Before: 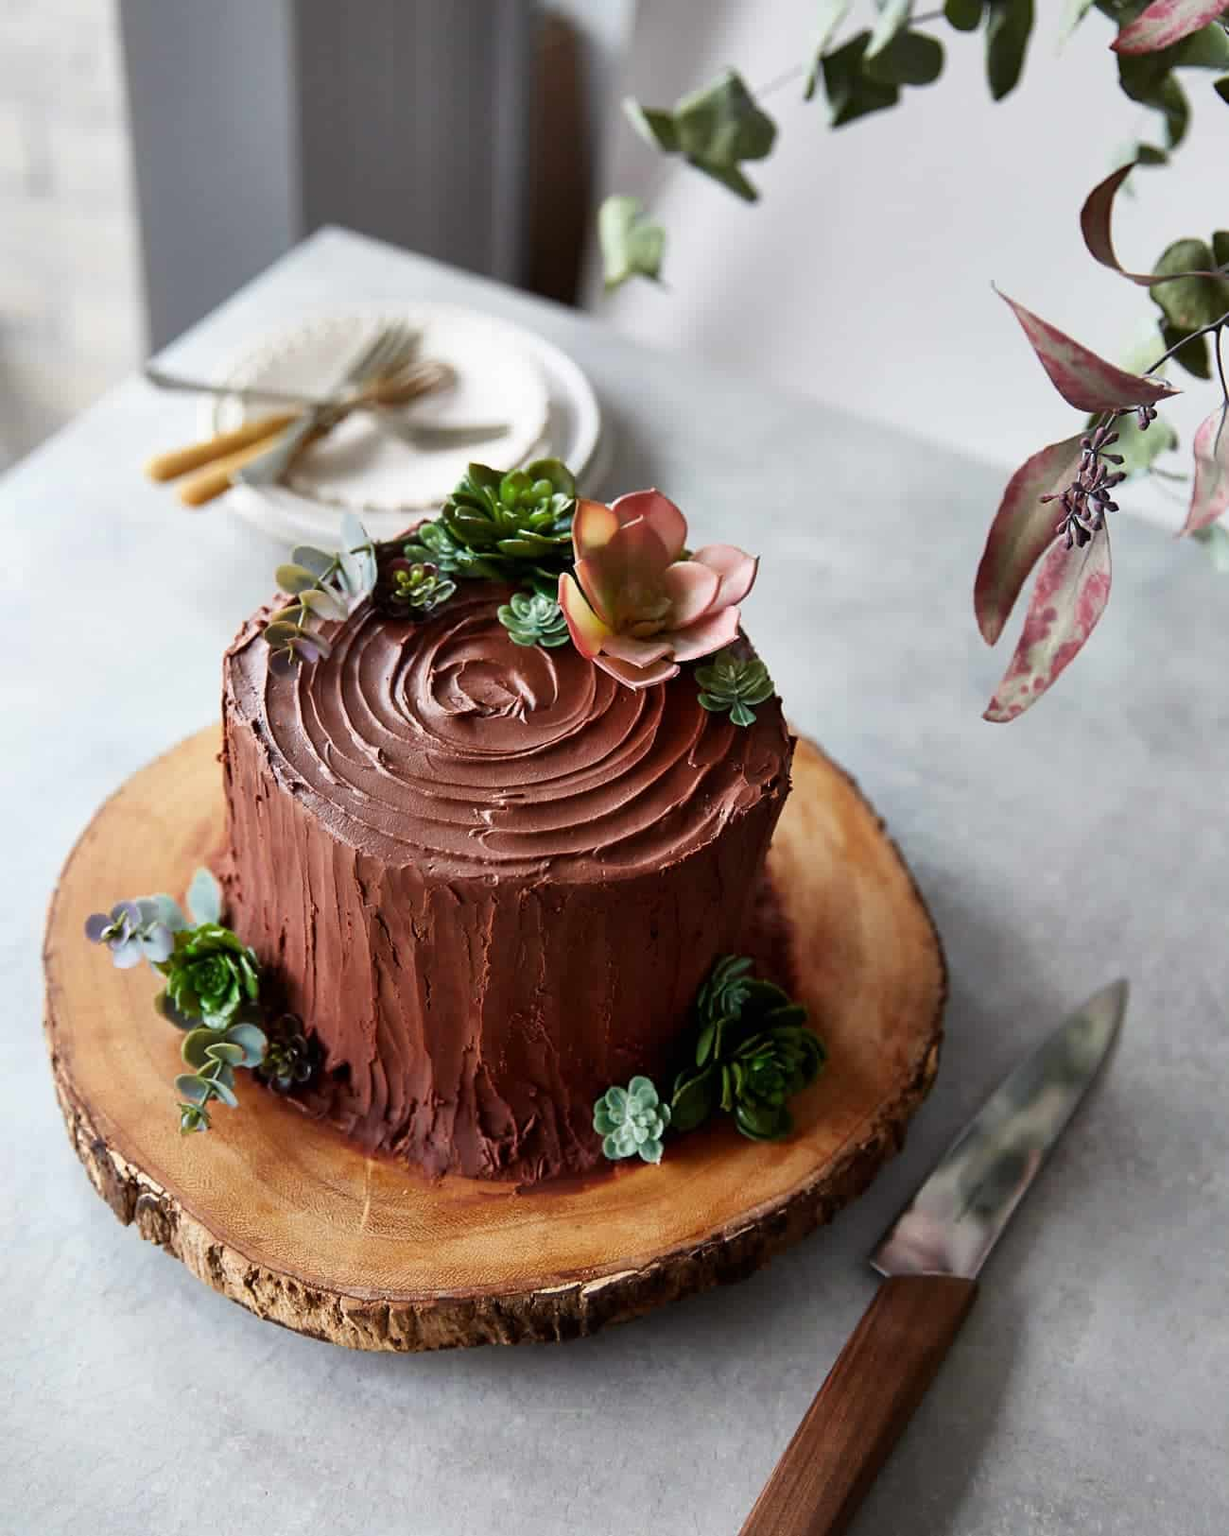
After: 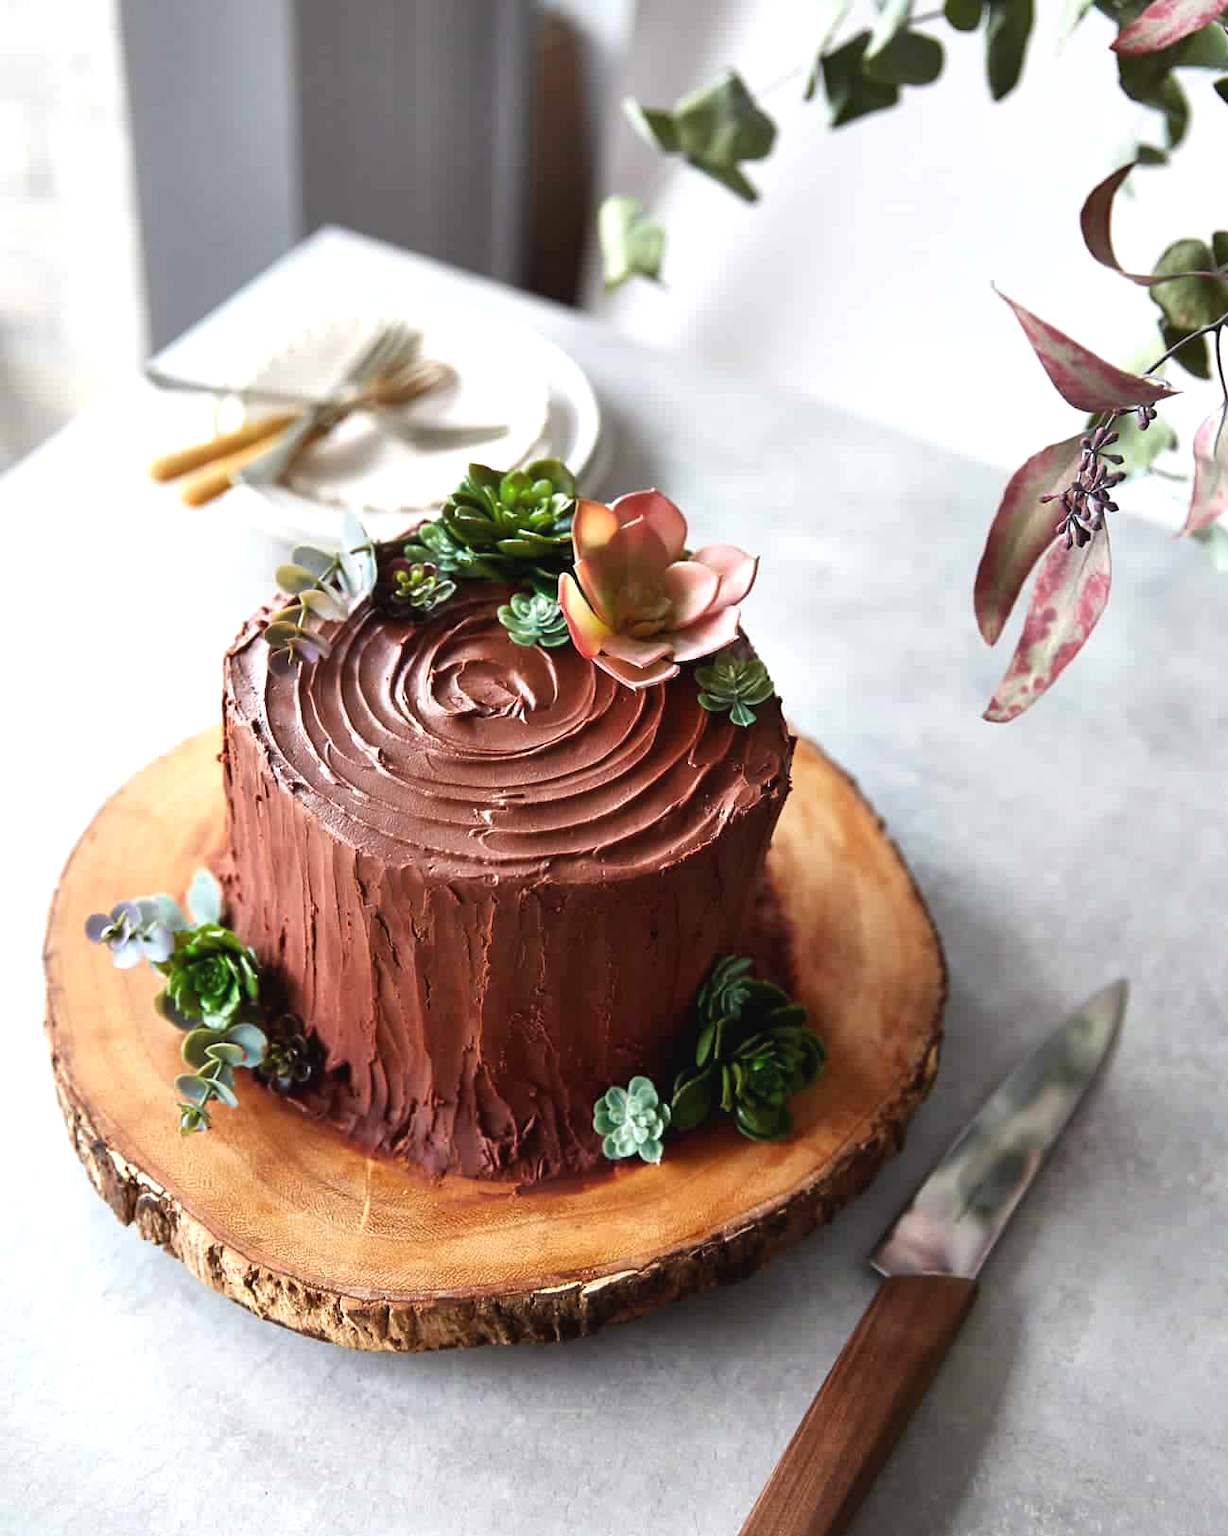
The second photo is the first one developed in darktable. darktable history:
exposure: black level correction -0.002, exposure 0.544 EV, compensate highlight preservation false
